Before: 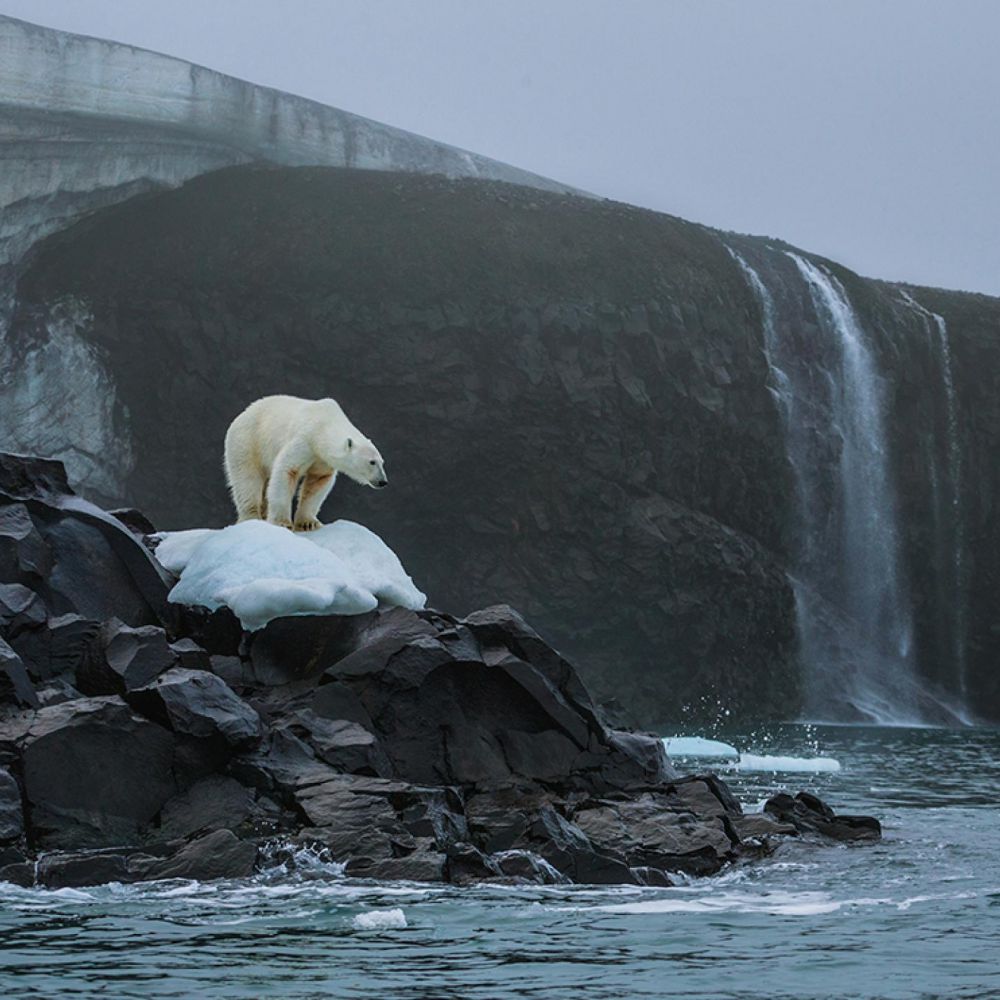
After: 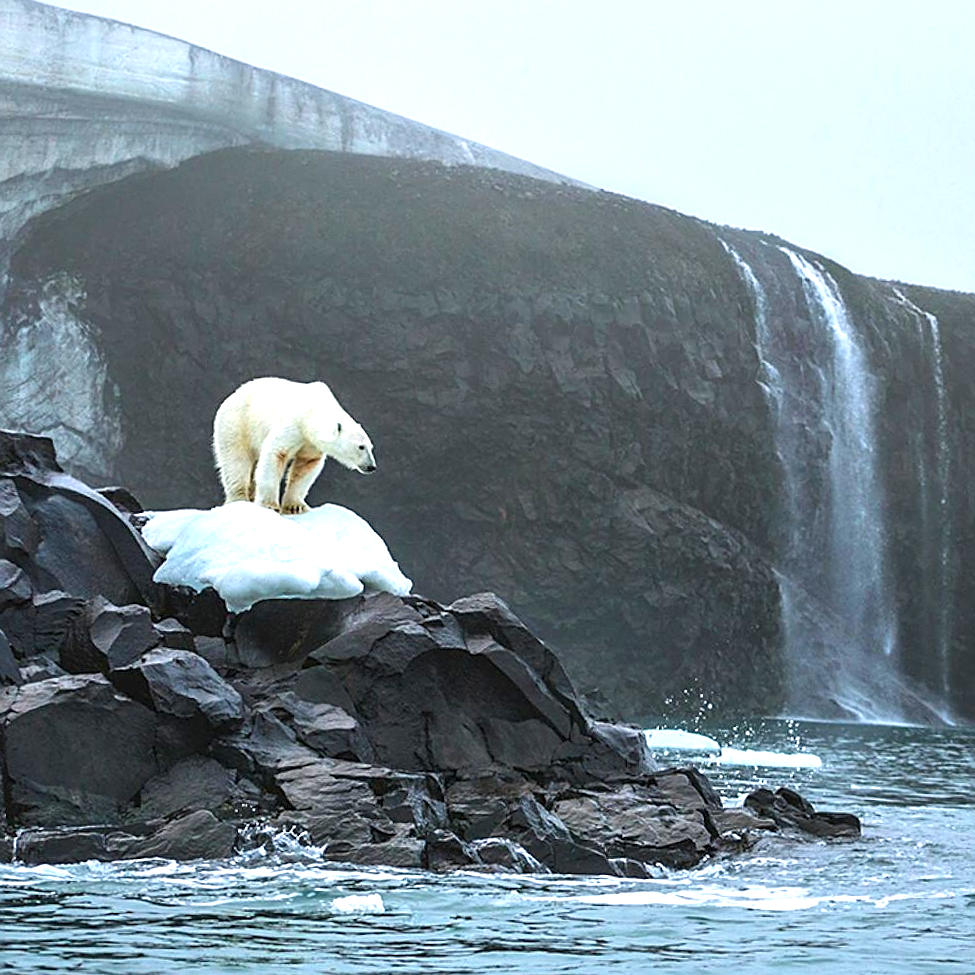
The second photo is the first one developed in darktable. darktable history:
crop and rotate: angle -1.44°
exposure: black level correction 0, exposure 1.282 EV, compensate highlight preservation false
sharpen: on, module defaults
